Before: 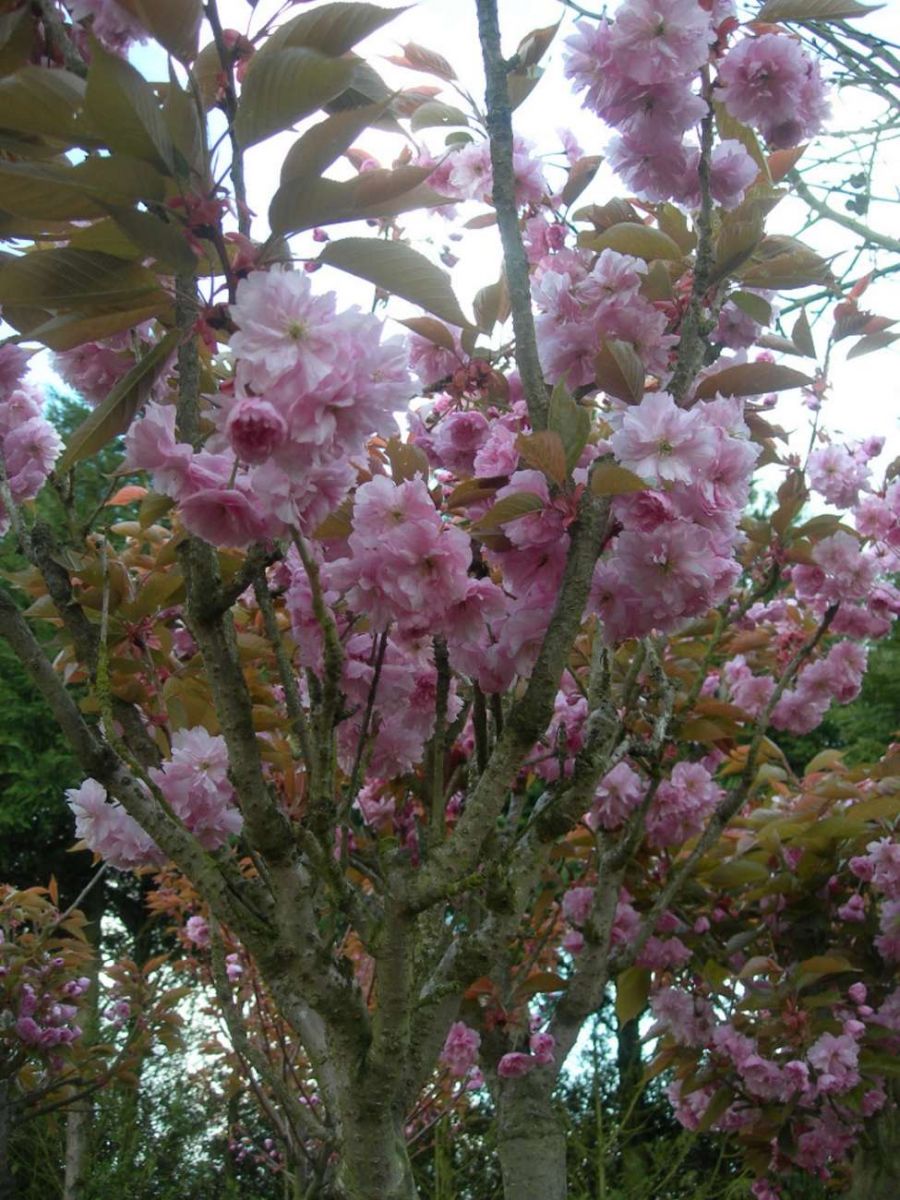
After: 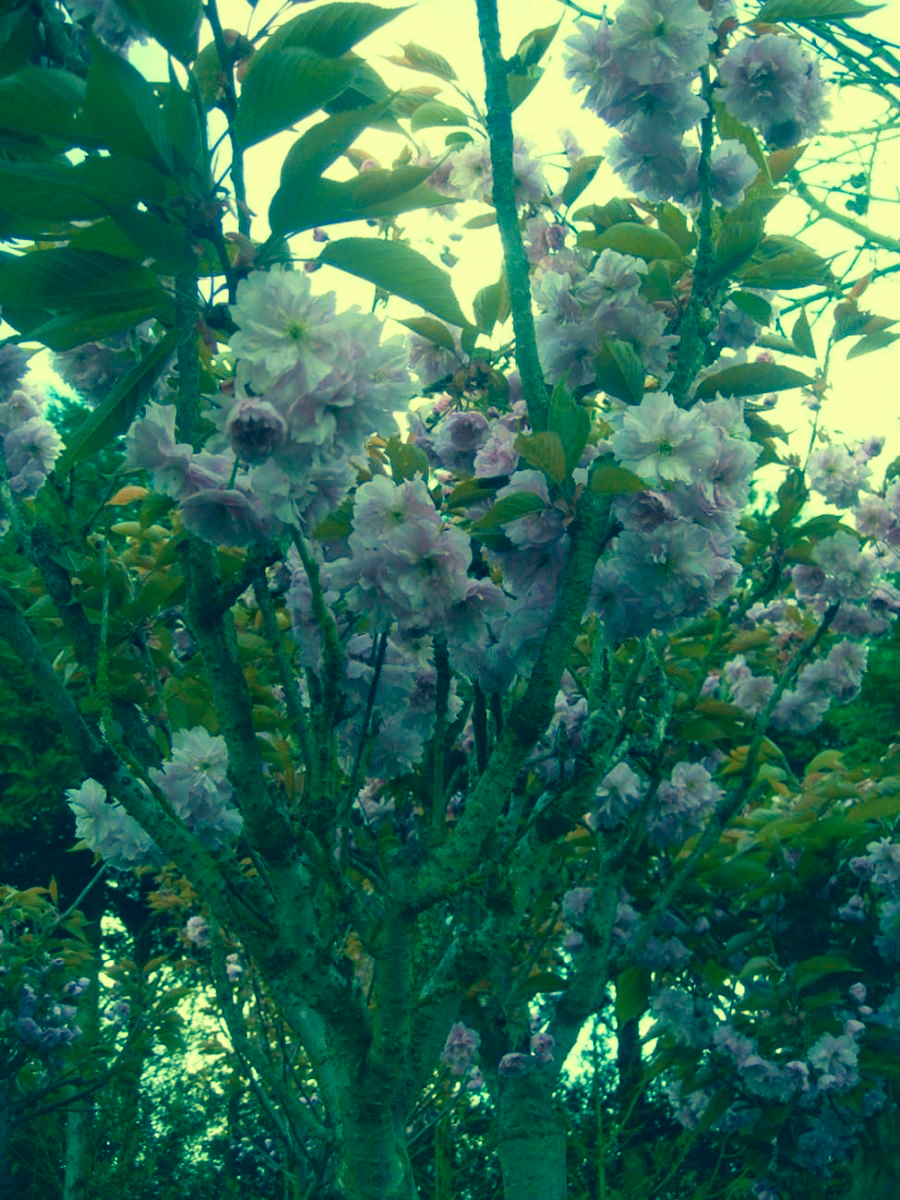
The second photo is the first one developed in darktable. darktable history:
color correction: highlights a* -15.36, highlights b* 39.83, shadows a* -39.9, shadows b* -26.43
velvia: on, module defaults
